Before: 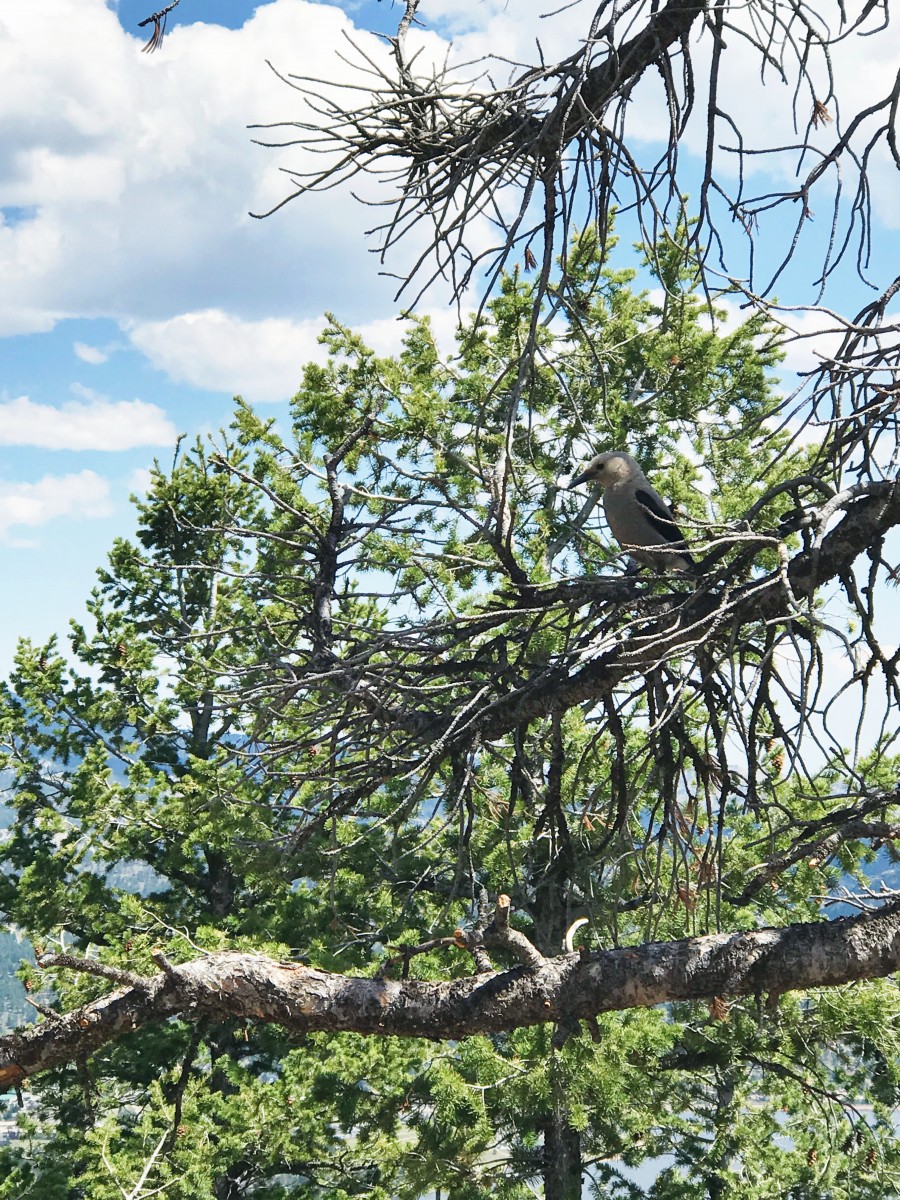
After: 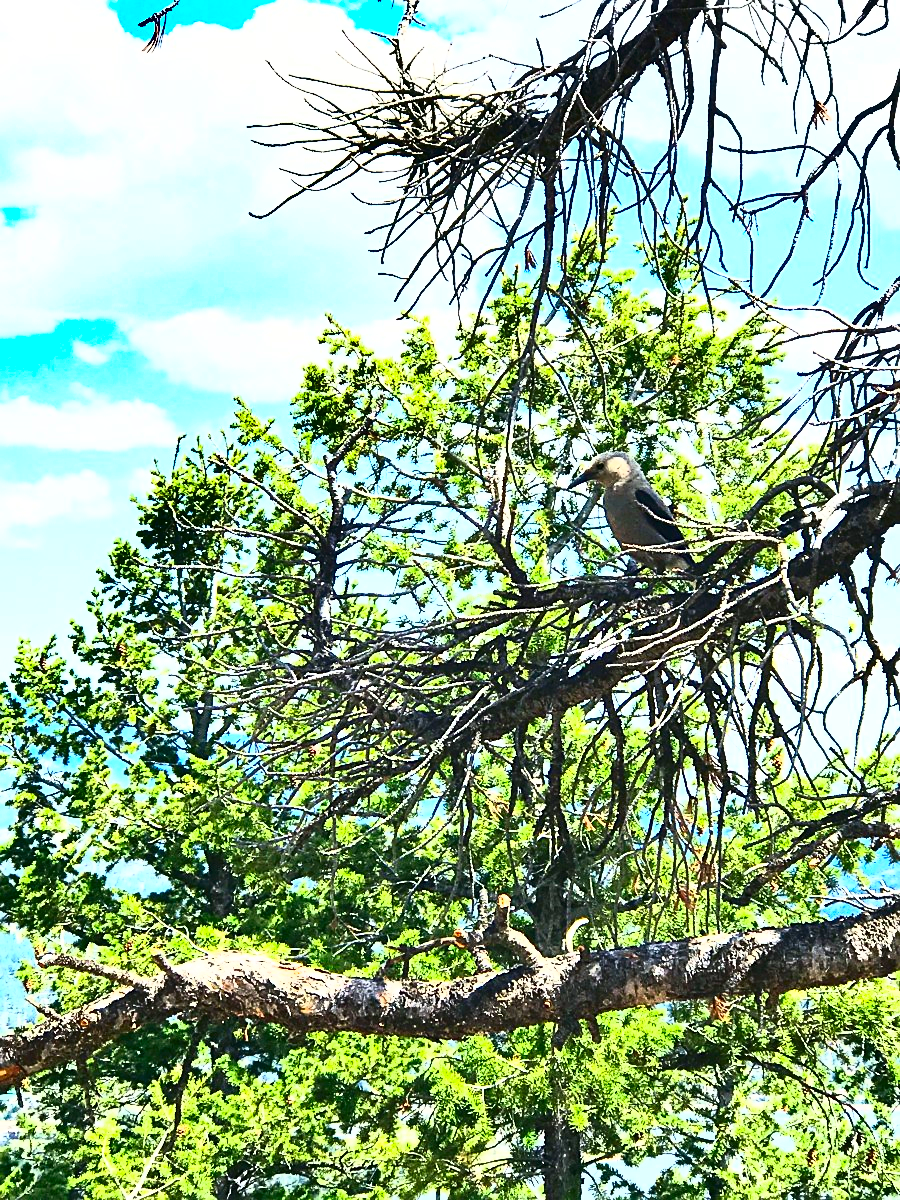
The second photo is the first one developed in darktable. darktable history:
contrast brightness saturation: contrast 1, brightness 1, saturation 1
shadows and highlights: low approximation 0.01, soften with gaussian
fill light: exposure -2 EV, width 8.6
sharpen: on, module defaults
